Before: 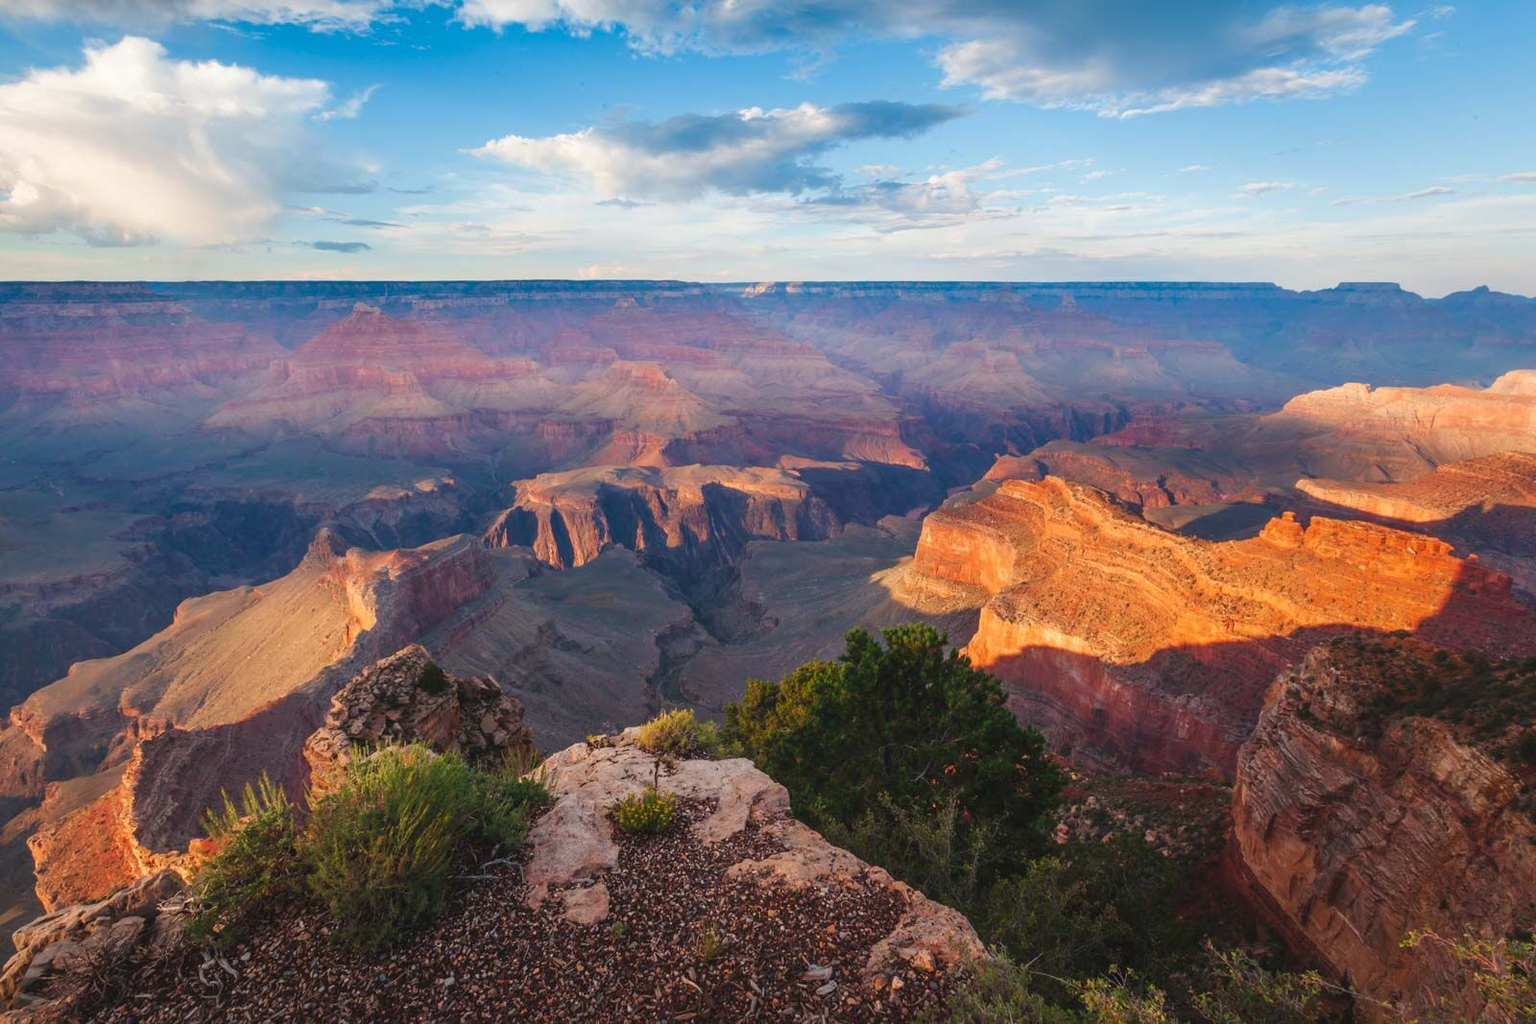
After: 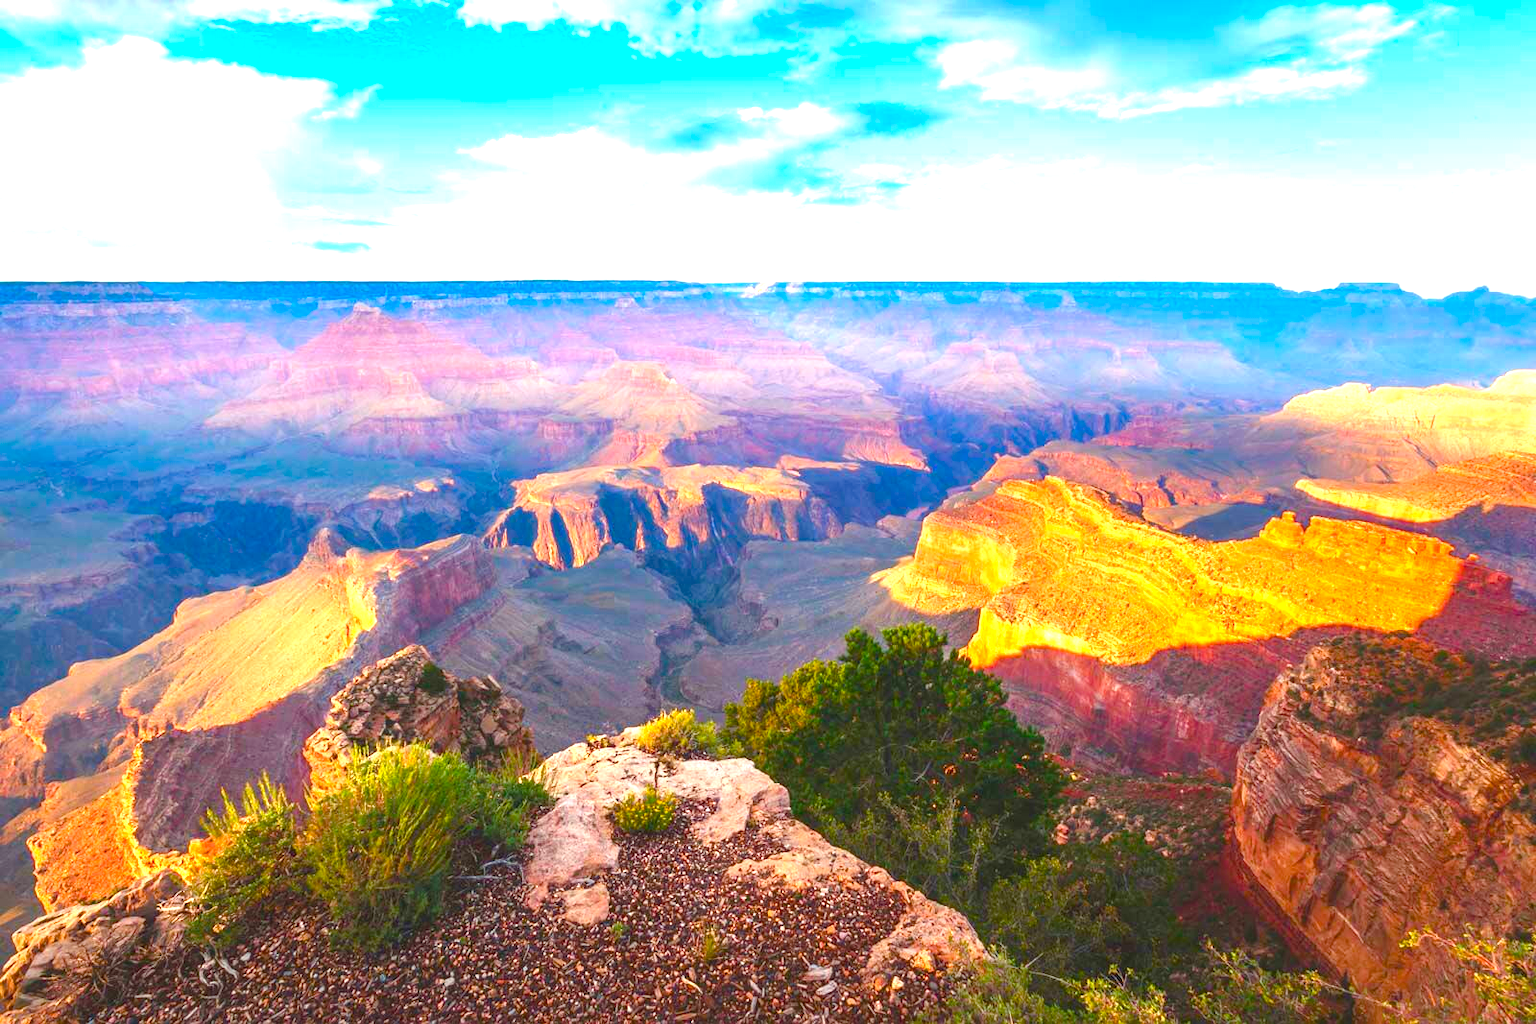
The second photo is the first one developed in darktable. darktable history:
color correction: highlights a* -2.68, highlights b* 2.57
color balance rgb: perceptual saturation grading › global saturation 20%, perceptual saturation grading › highlights -25%, perceptual saturation grading › shadows 25%, global vibrance 50%
exposure: black level correction 0, exposure 1.5 EV, compensate exposure bias true, compensate highlight preservation false
